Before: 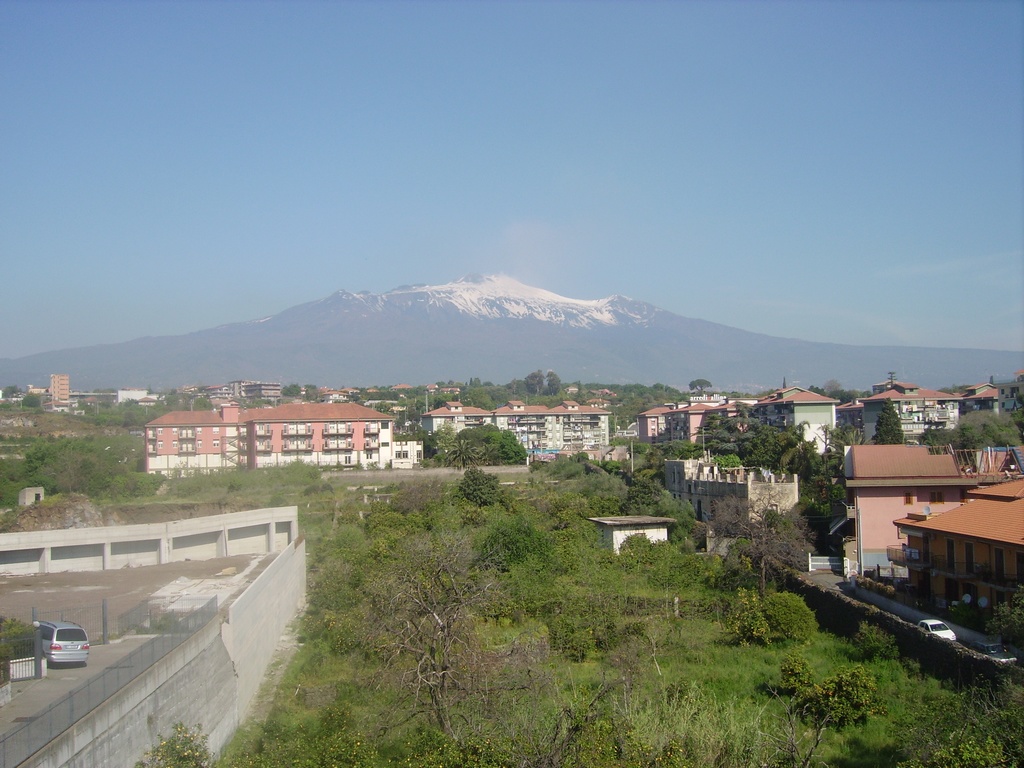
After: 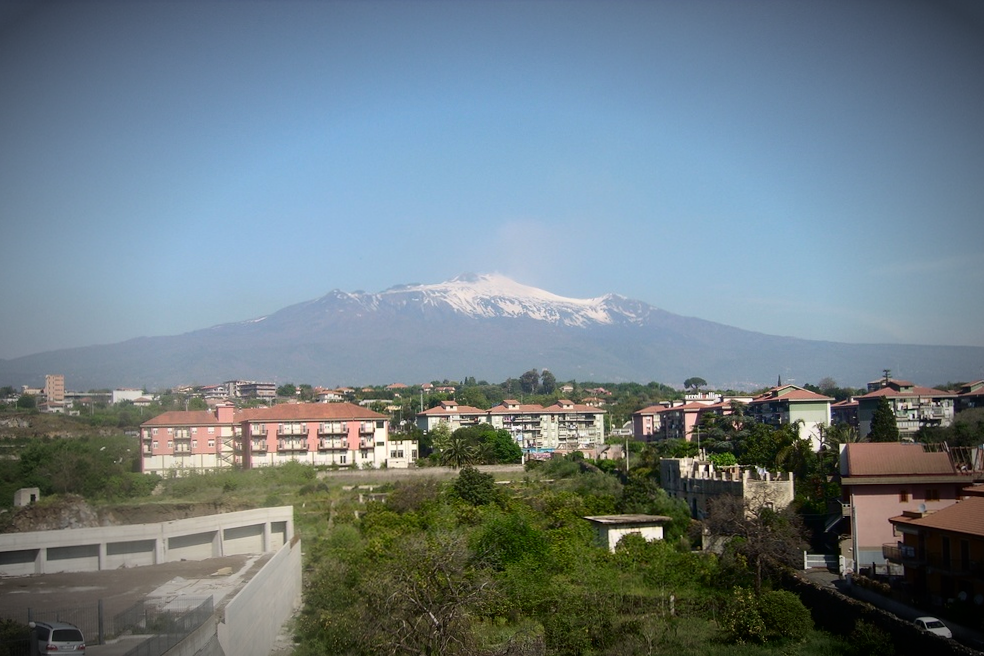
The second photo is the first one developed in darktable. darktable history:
contrast brightness saturation: contrast 0.21, brightness -0.11, saturation 0.21
vignetting: fall-off start 67.5%, fall-off radius 67.23%, brightness -0.813, automatic ratio true
crop and rotate: angle 0.2°, left 0.275%, right 3.127%, bottom 14.18%
